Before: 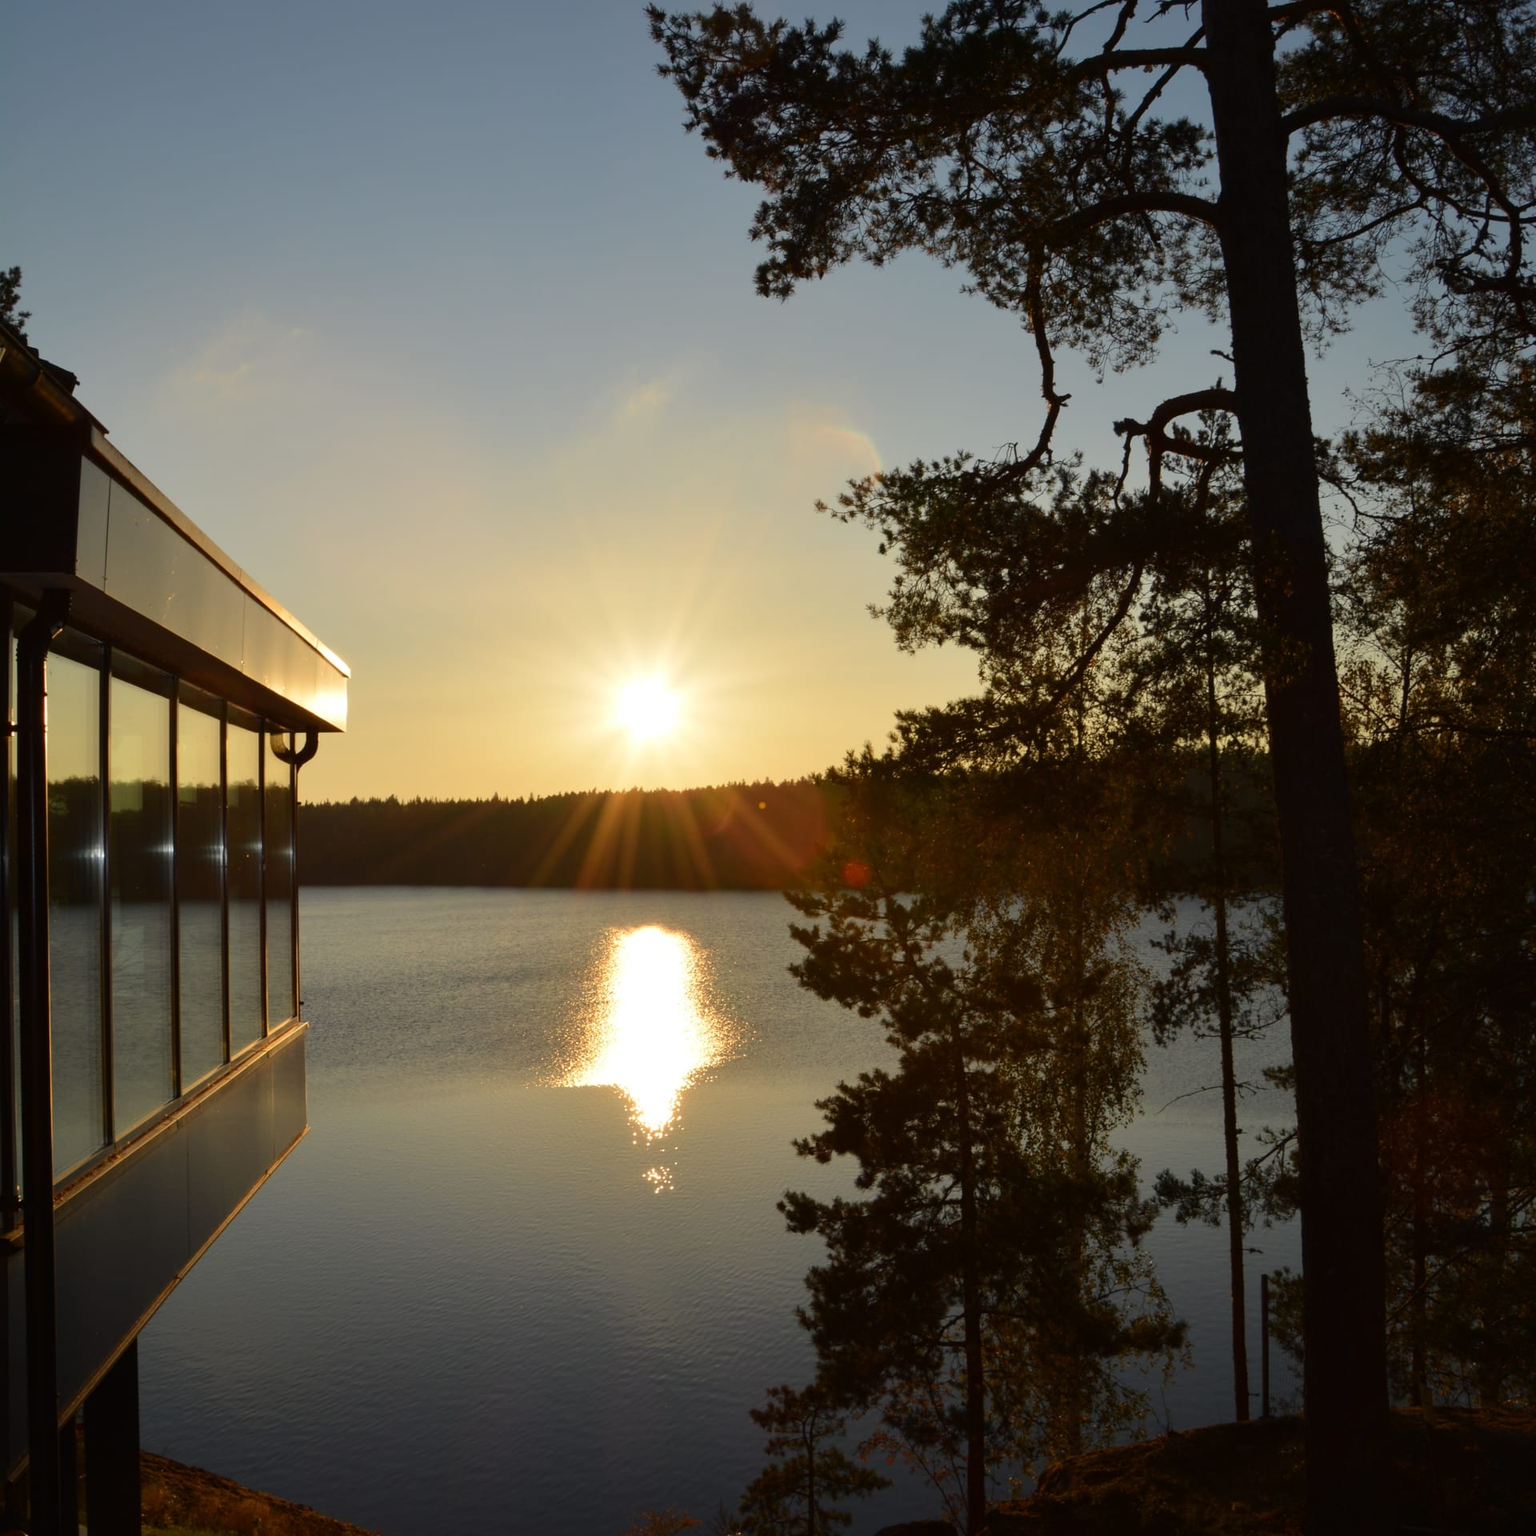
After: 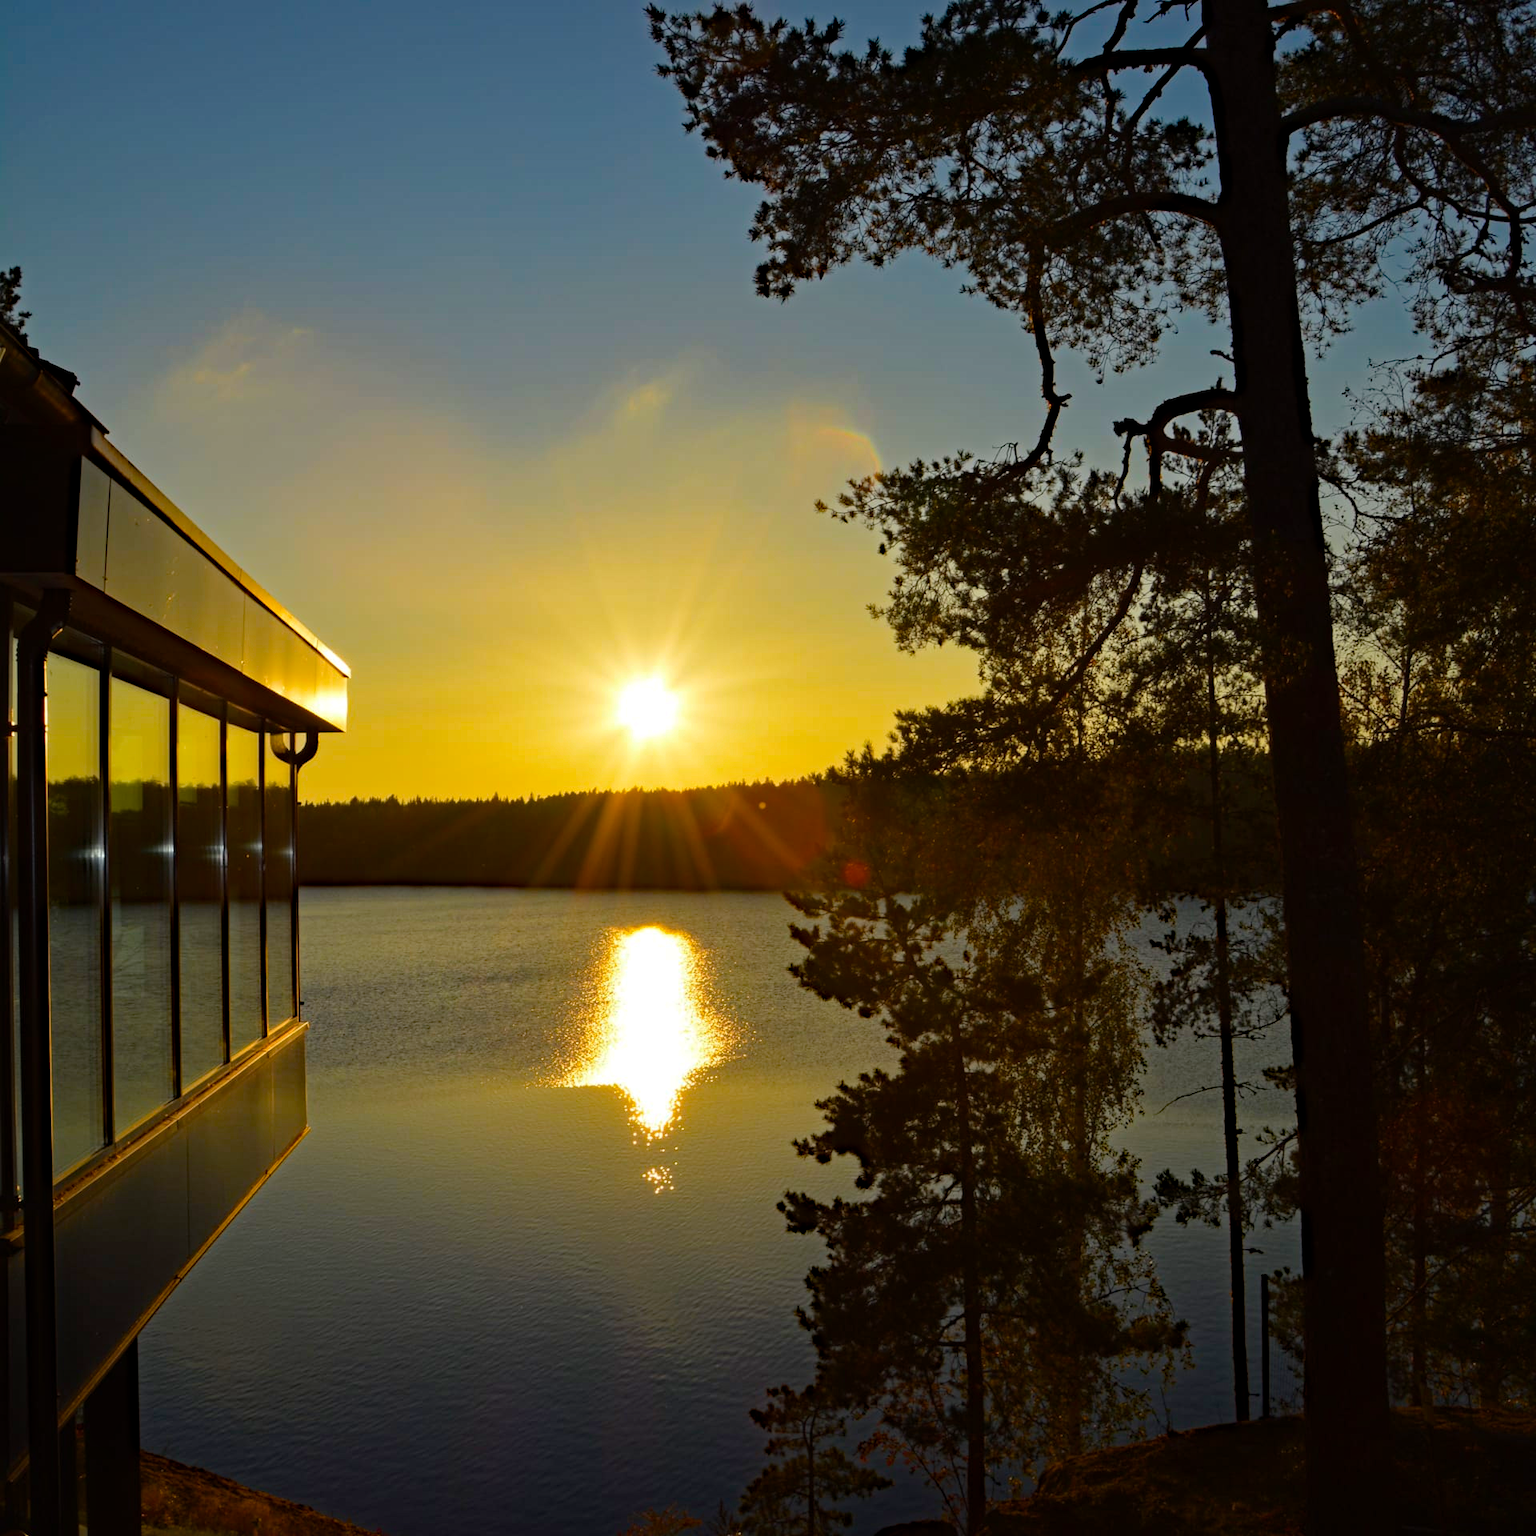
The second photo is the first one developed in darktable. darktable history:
haze removal: strength 0.53, distance 0.925, adaptive false
color balance rgb: perceptual saturation grading › global saturation 29.766%
